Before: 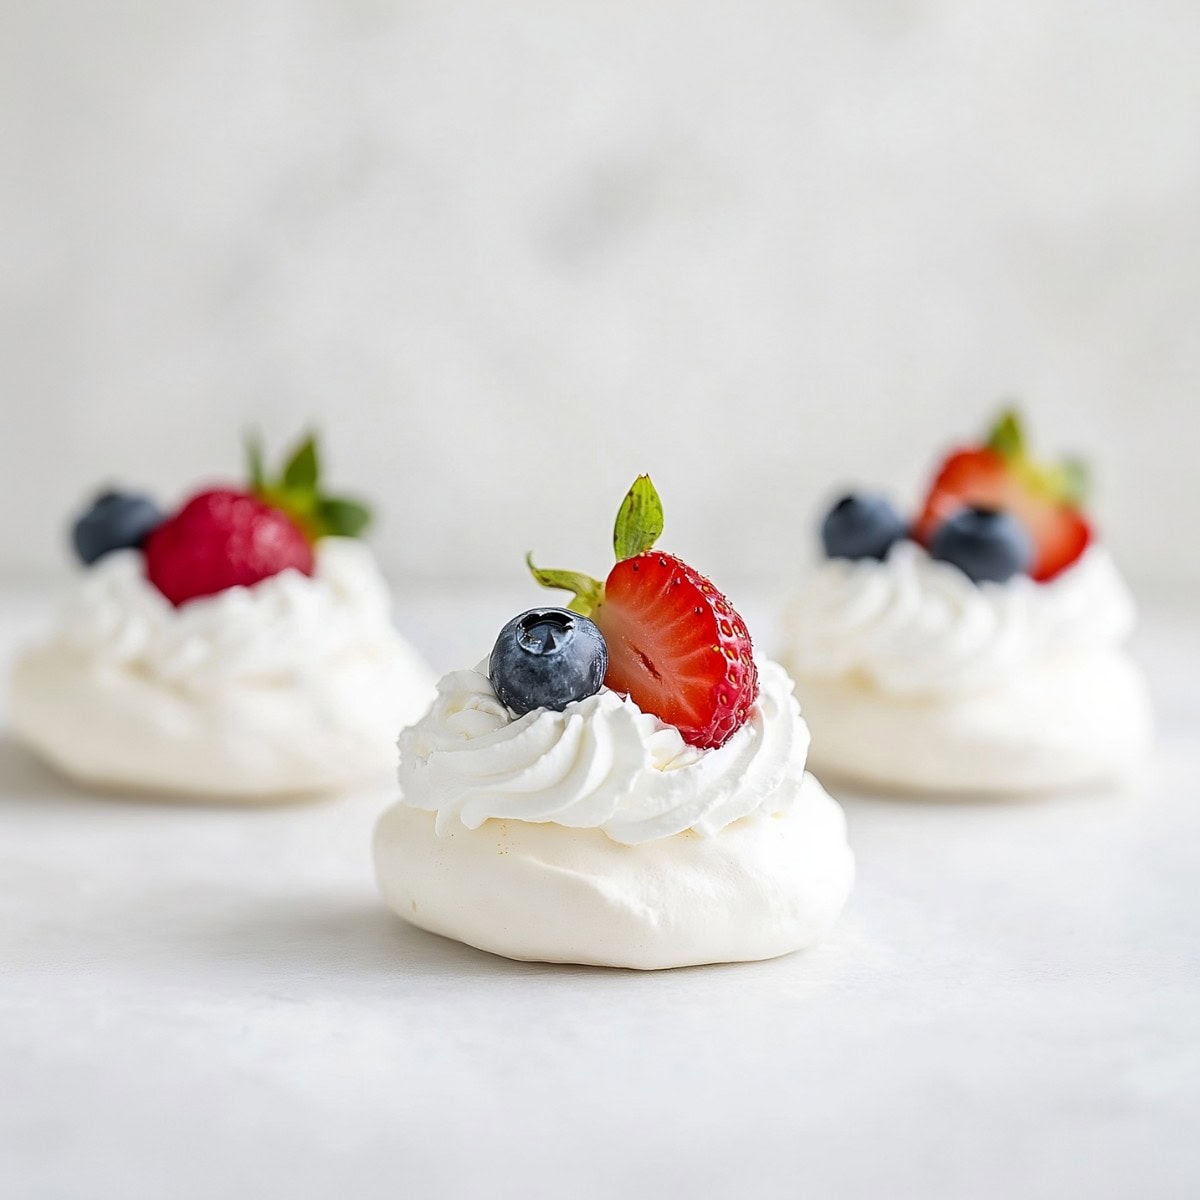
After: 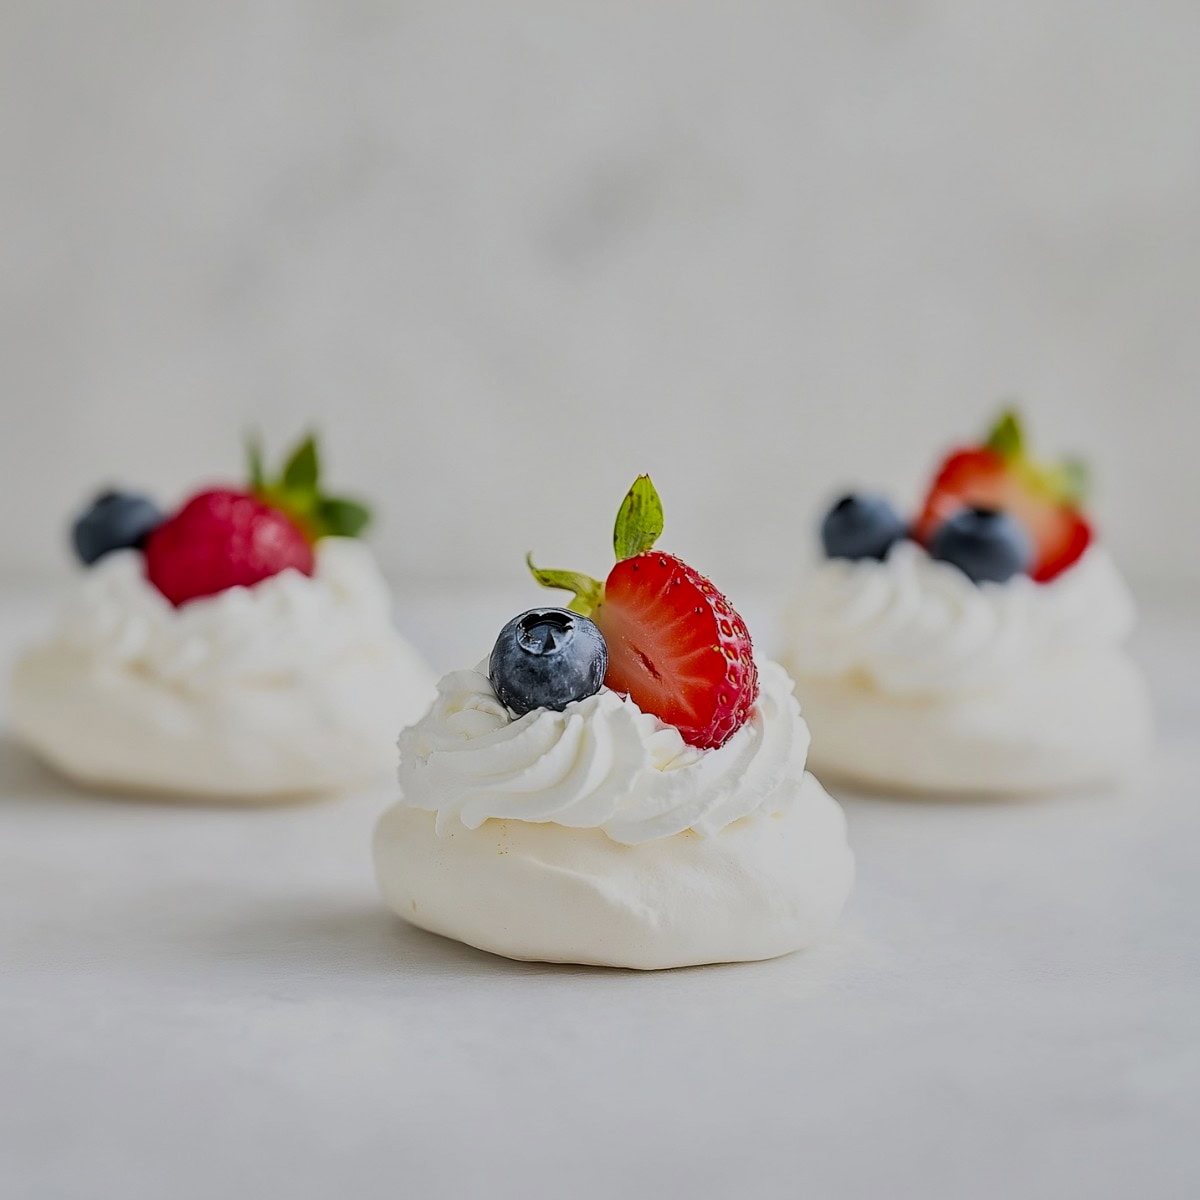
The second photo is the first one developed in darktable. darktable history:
shadows and highlights: soften with gaussian
filmic rgb: black relative exposure -7.65 EV, white relative exposure 4.56 EV, hardness 3.61, color science v6 (2022)
